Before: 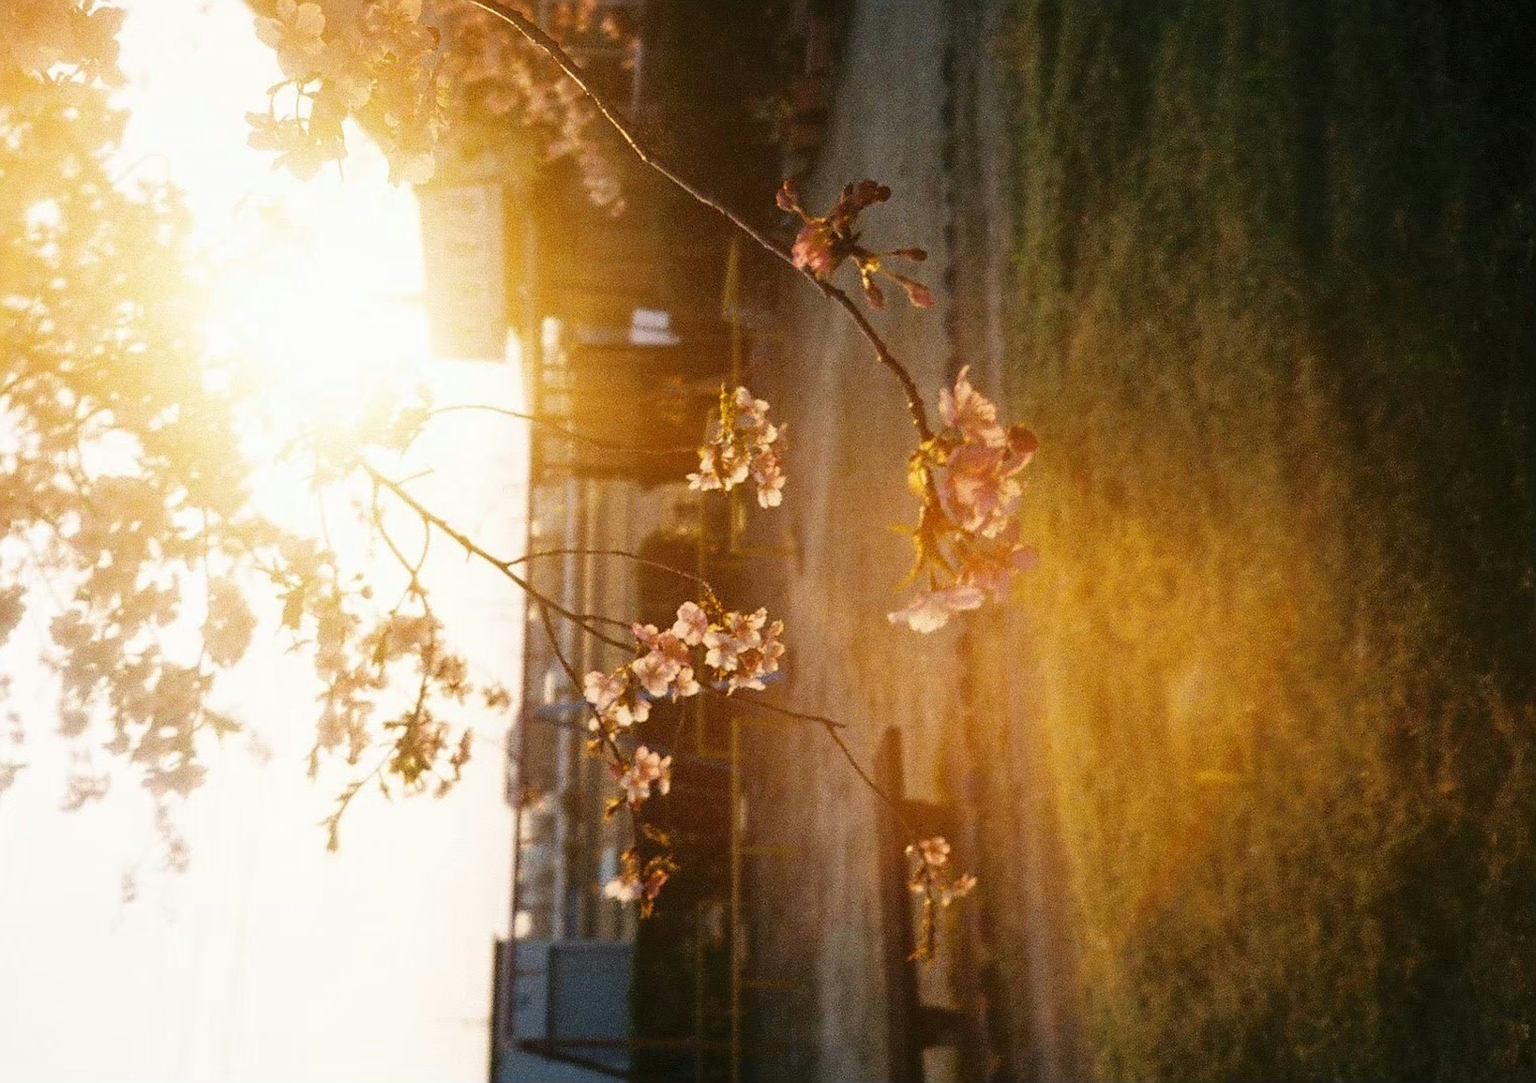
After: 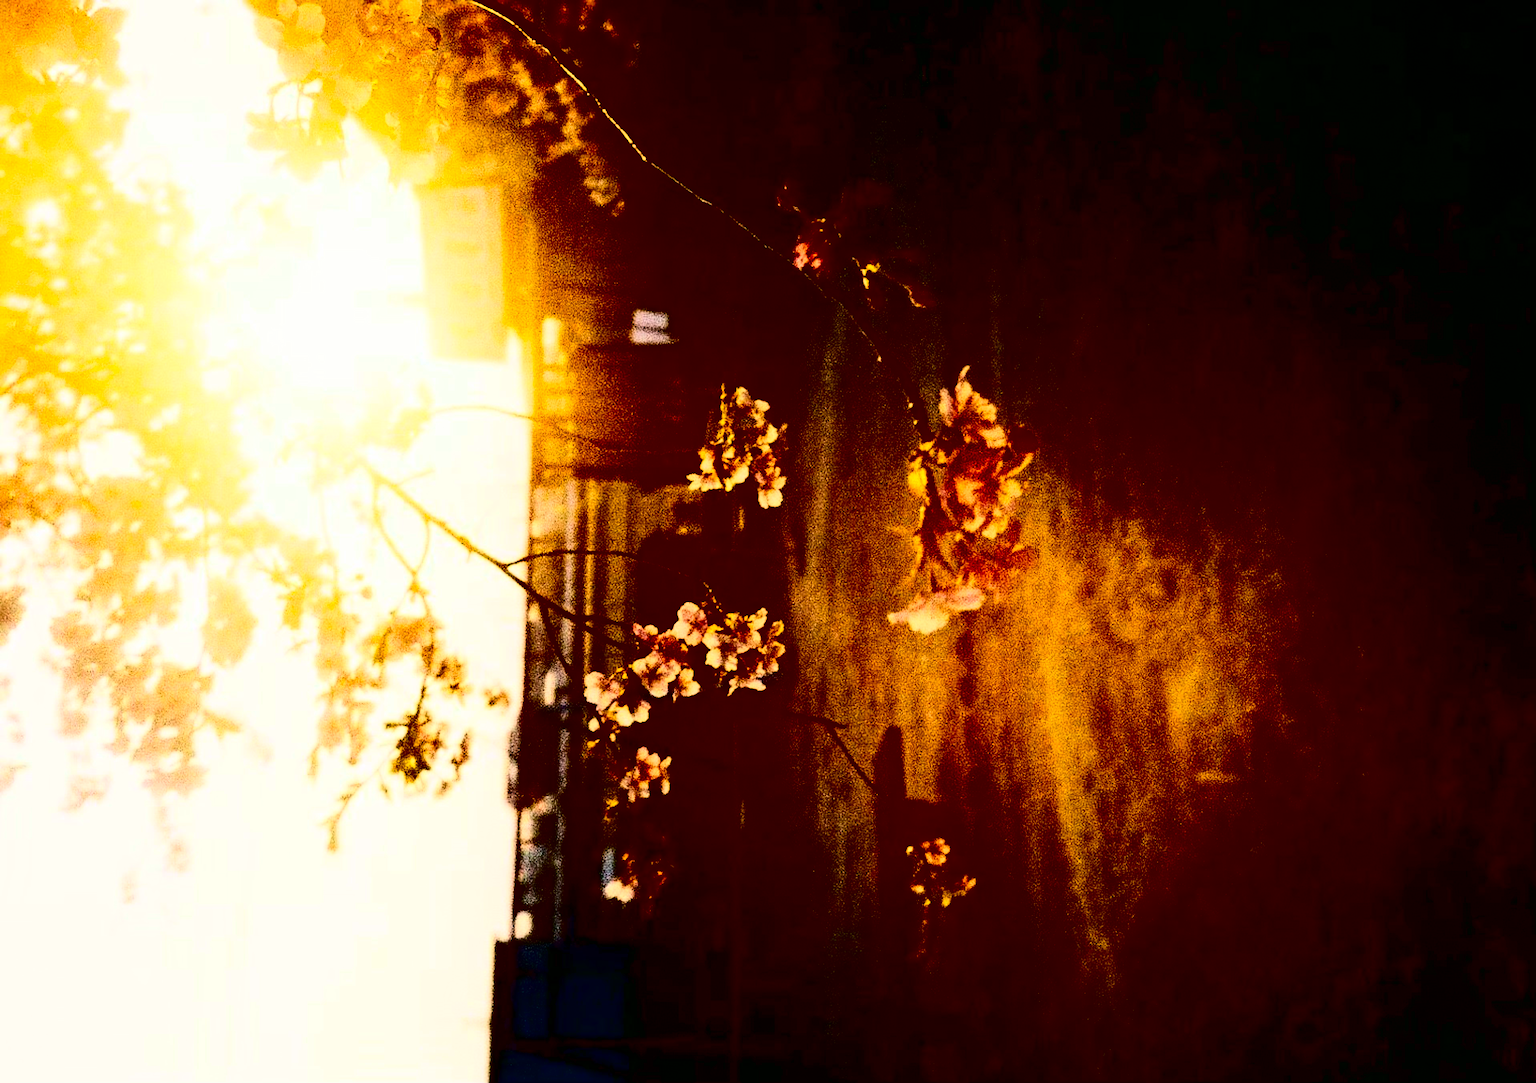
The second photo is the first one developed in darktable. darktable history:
contrast brightness saturation: contrast 0.776, brightness -0.994, saturation 0.987
